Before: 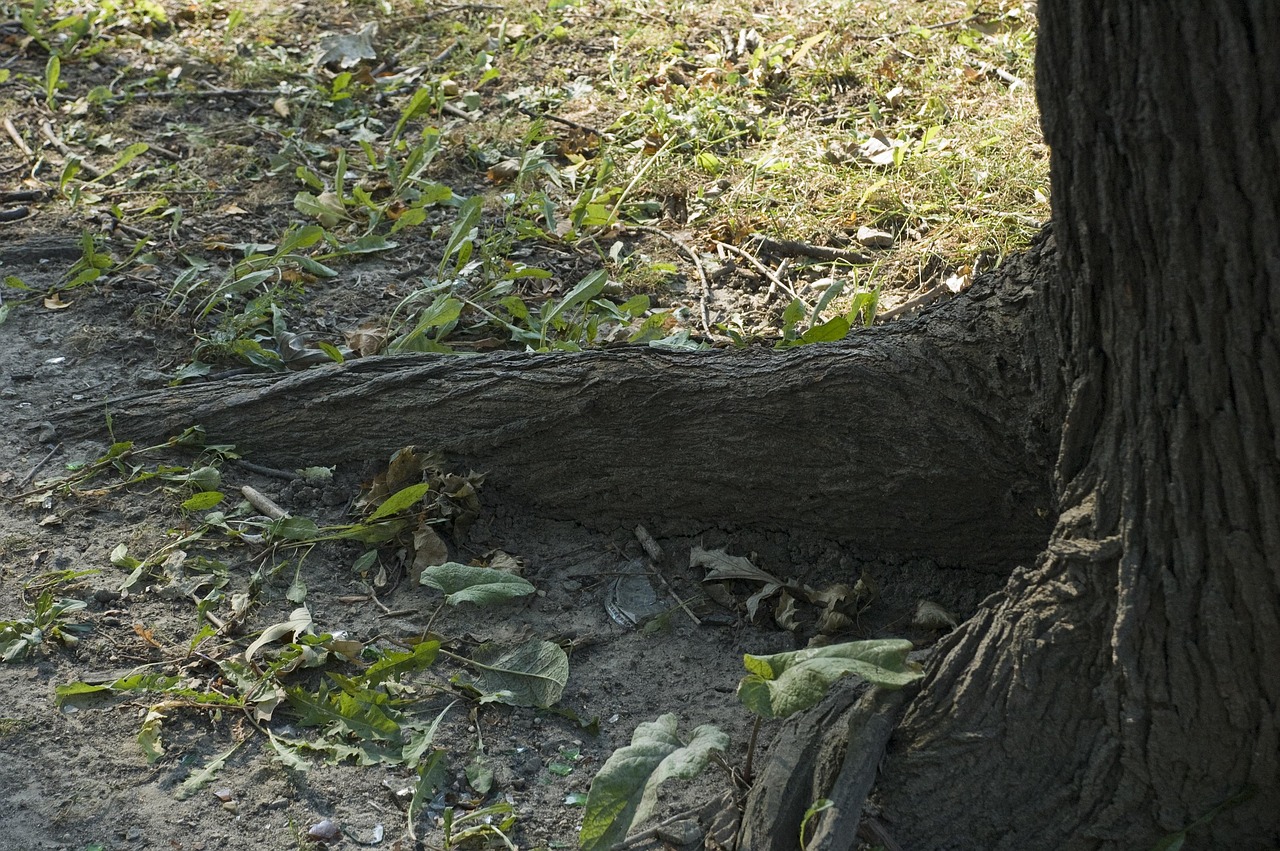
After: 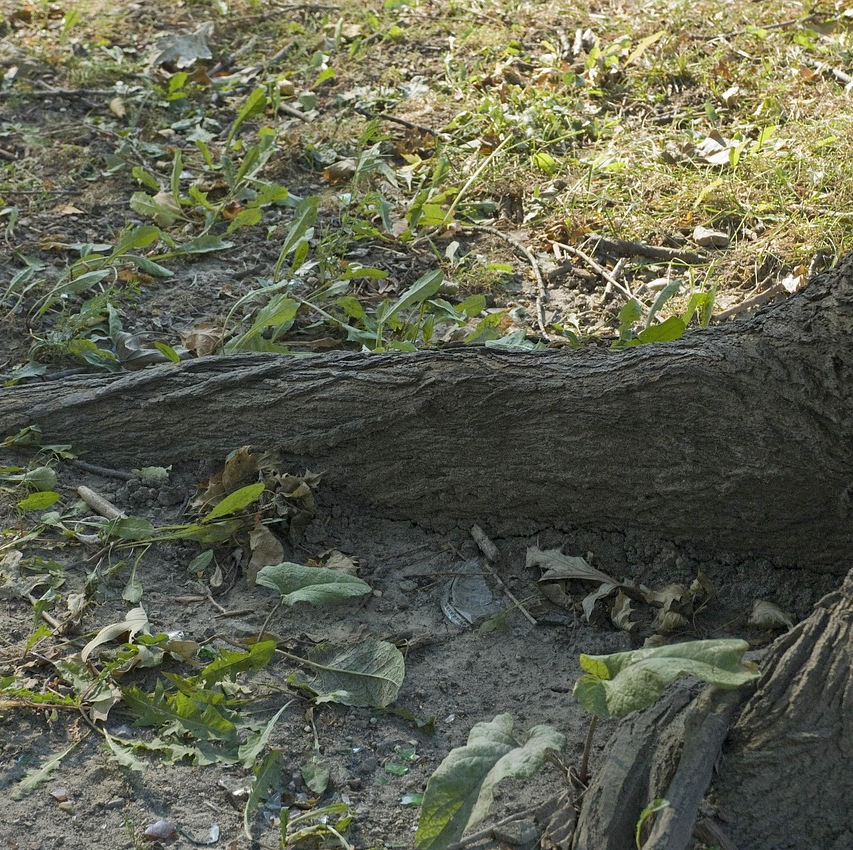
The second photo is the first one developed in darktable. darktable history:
shadows and highlights: on, module defaults
crop and rotate: left 12.854%, right 20.482%
